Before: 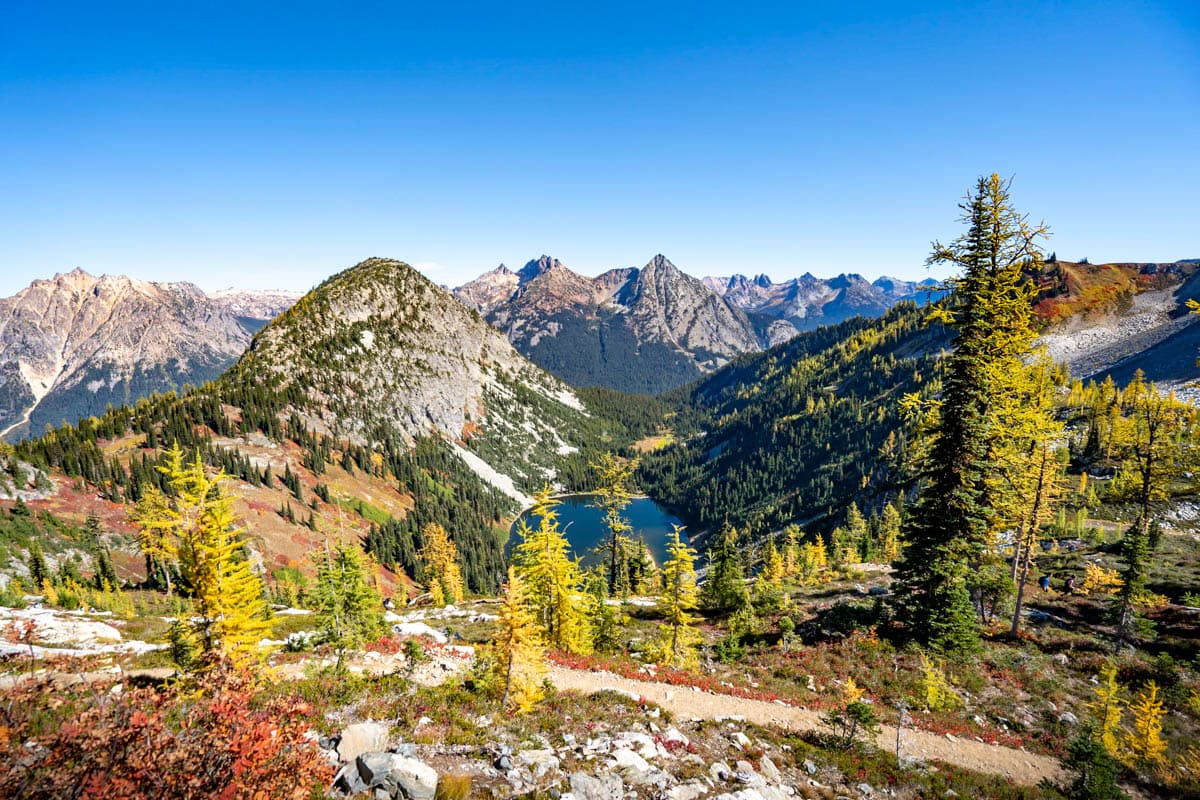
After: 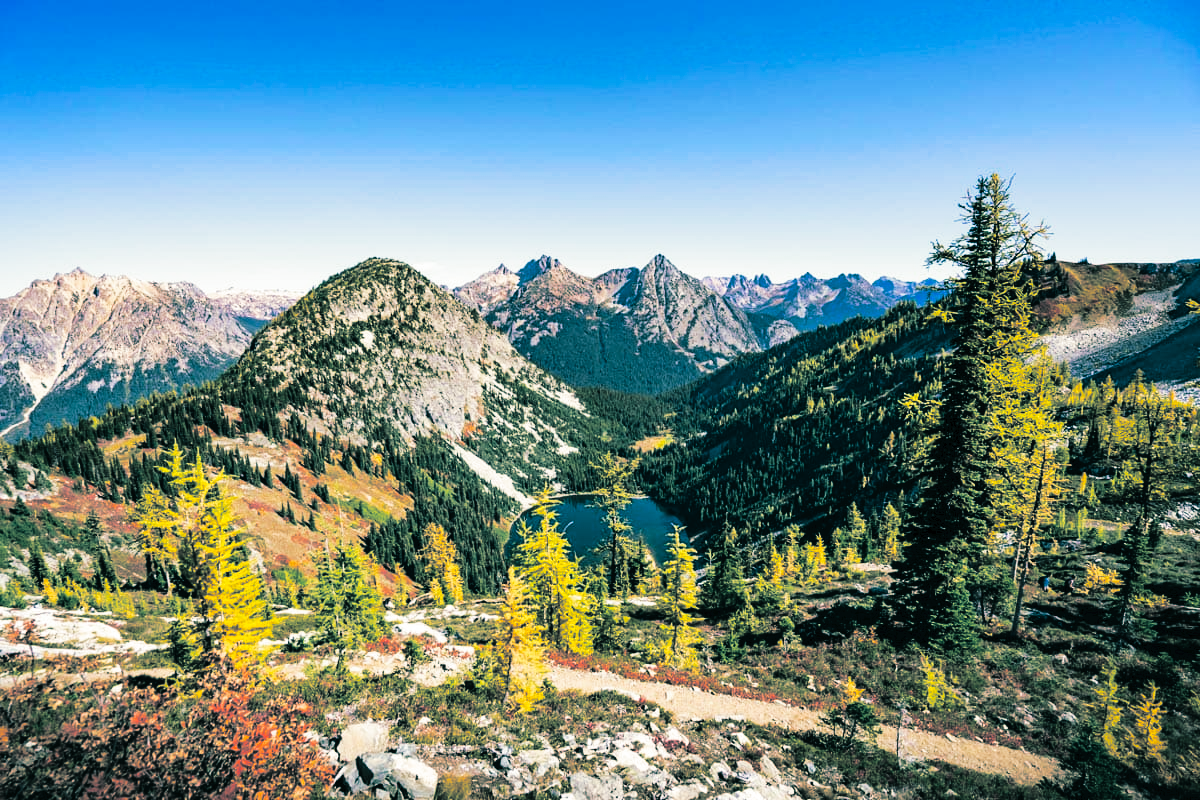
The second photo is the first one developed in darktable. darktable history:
velvia: strength 9.25%
tone curve: curves: ch0 [(0, 0) (0.003, 0.02) (0.011, 0.021) (0.025, 0.022) (0.044, 0.023) (0.069, 0.026) (0.1, 0.04) (0.136, 0.06) (0.177, 0.092) (0.224, 0.127) (0.277, 0.176) (0.335, 0.258) (0.399, 0.349) (0.468, 0.444) (0.543, 0.546) (0.623, 0.649) (0.709, 0.754) (0.801, 0.842) (0.898, 0.922) (1, 1)], preserve colors none
split-toning: shadows › hue 186.43°, highlights › hue 49.29°, compress 30.29%
